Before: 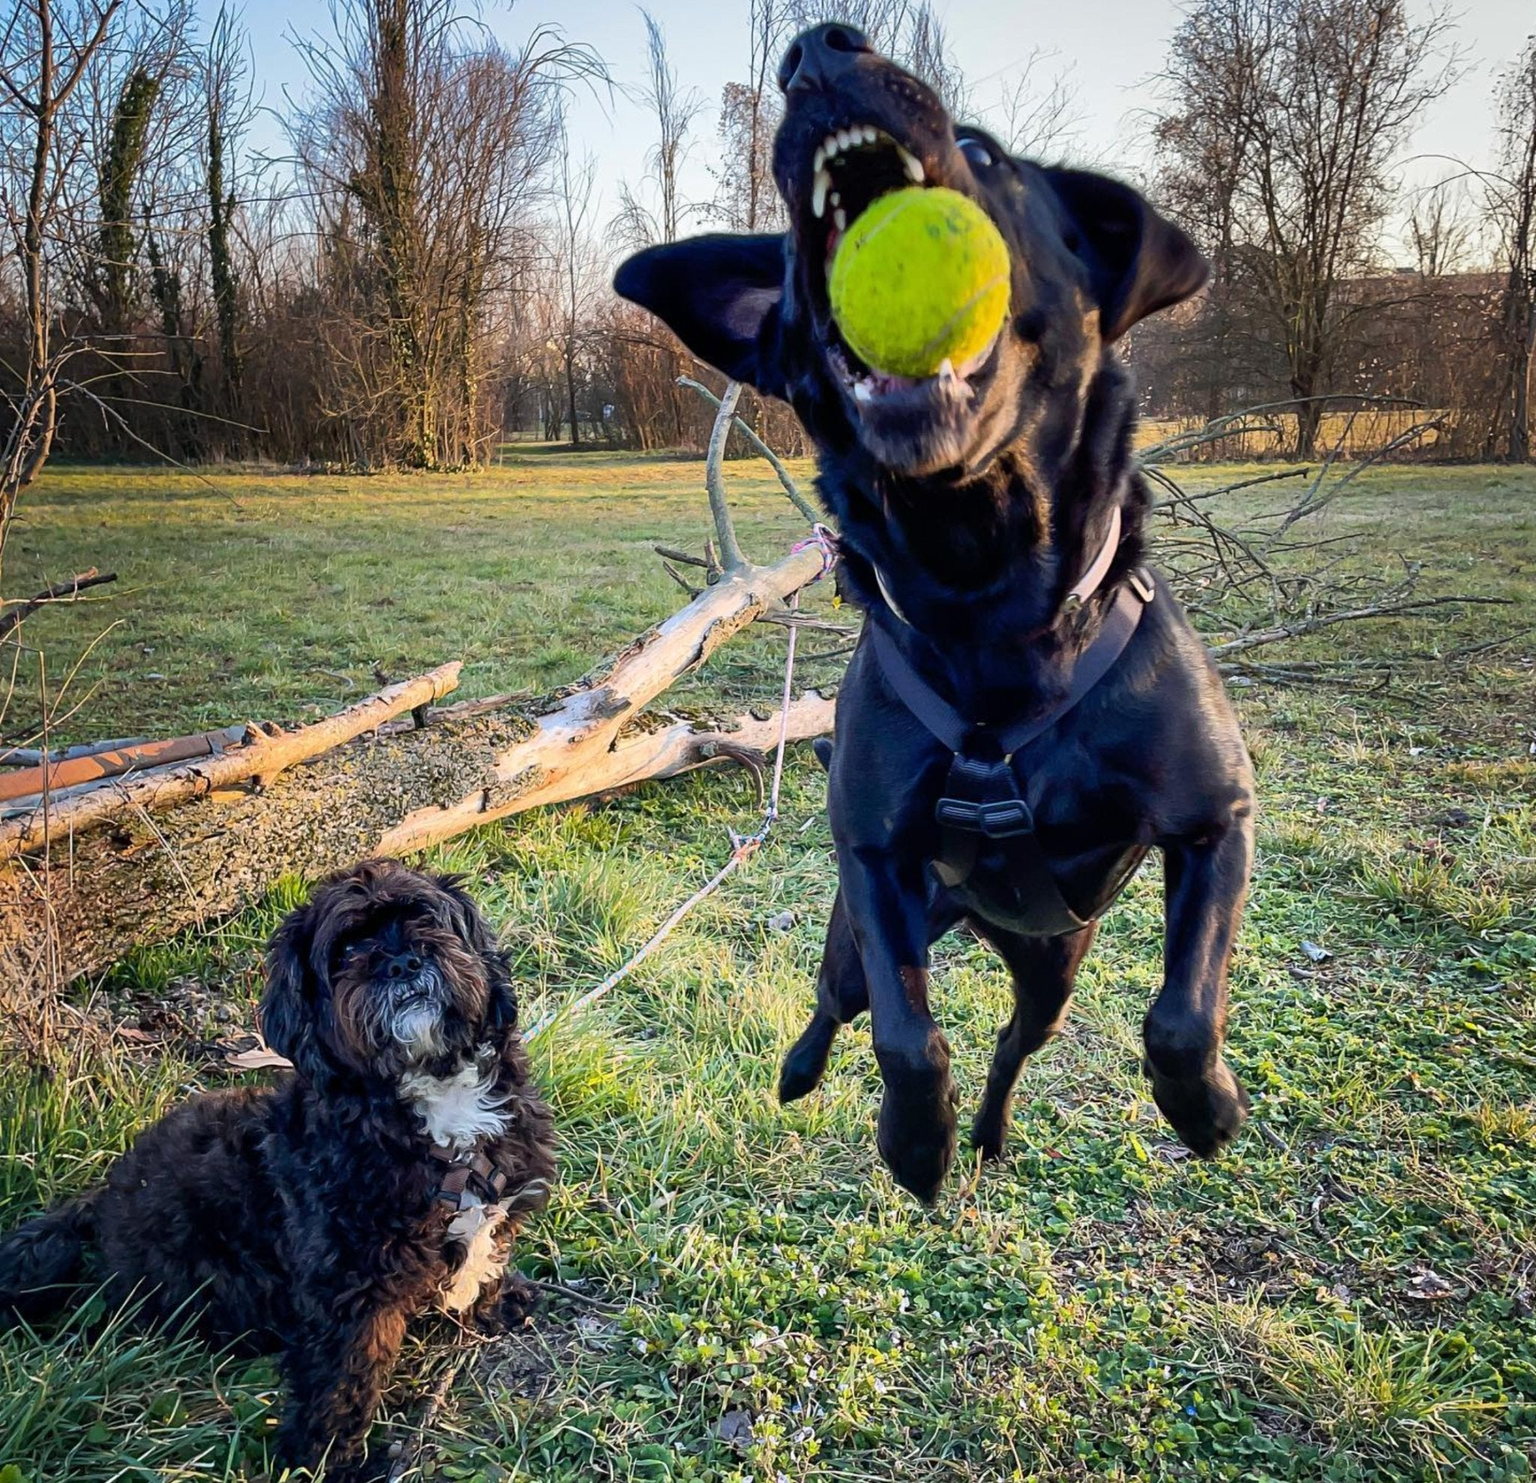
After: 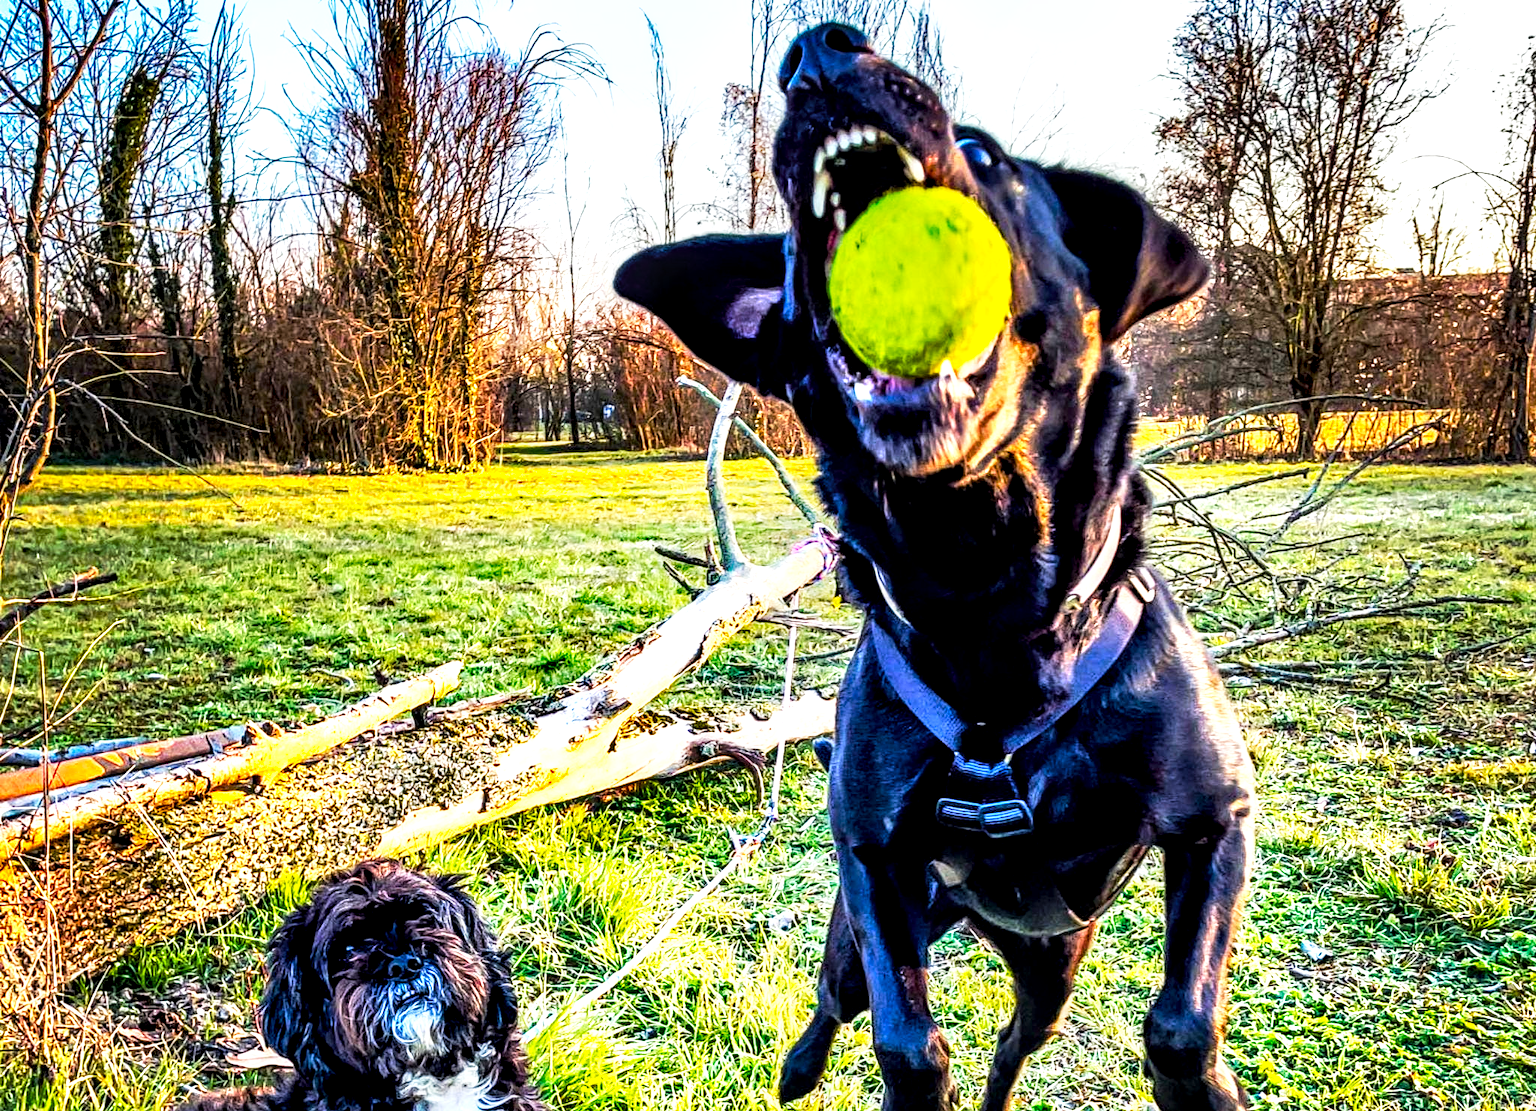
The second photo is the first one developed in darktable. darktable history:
local contrast: highlights 18%, detail 185%
exposure: black level correction 0, exposure 1.168 EV, compensate highlight preservation false
crop: bottom 24.992%
color balance rgb: perceptual saturation grading › global saturation 36.932%, perceptual saturation grading › shadows 35.897%, global vibrance 20%
tone curve: curves: ch0 [(0.003, 0) (0.066, 0.023) (0.149, 0.094) (0.264, 0.238) (0.395, 0.421) (0.517, 0.56) (0.688, 0.743) (0.813, 0.846) (1, 1)]; ch1 [(0, 0) (0.164, 0.115) (0.337, 0.332) (0.39, 0.398) (0.464, 0.461) (0.501, 0.5) (0.521, 0.535) (0.571, 0.588) (0.652, 0.681) (0.733, 0.749) (0.811, 0.796) (1, 1)]; ch2 [(0, 0) (0.337, 0.382) (0.464, 0.476) (0.501, 0.502) (0.527, 0.54) (0.556, 0.567) (0.6, 0.59) (0.687, 0.675) (1, 1)], color space Lab, linked channels, preserve colors none
base curve: curves: ch0 [(0, 0) (0.257, 0.25) (0.482, 0.586) (0.757, 0.871) (1, 1)], preserve colors none
shadows and highlights: shadows 43.61, white point adjustment -1.44, soften with gaussian
